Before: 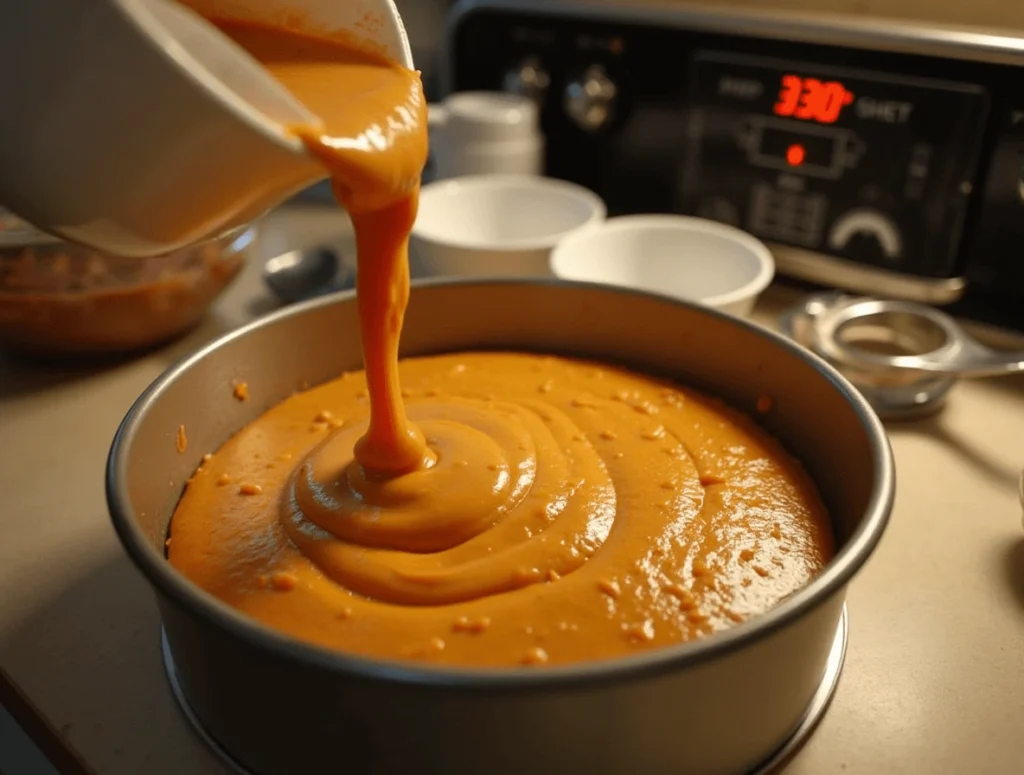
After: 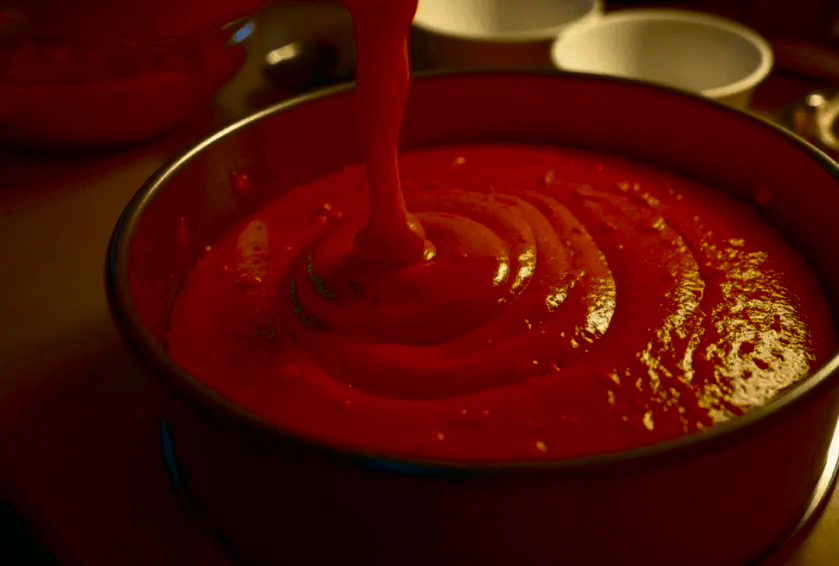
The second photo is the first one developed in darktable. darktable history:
contrast brightness saturation: brightness -0.985, saturation 0.987
crop: top 26.889%, right 18.046%
velvia: on, module defaults
